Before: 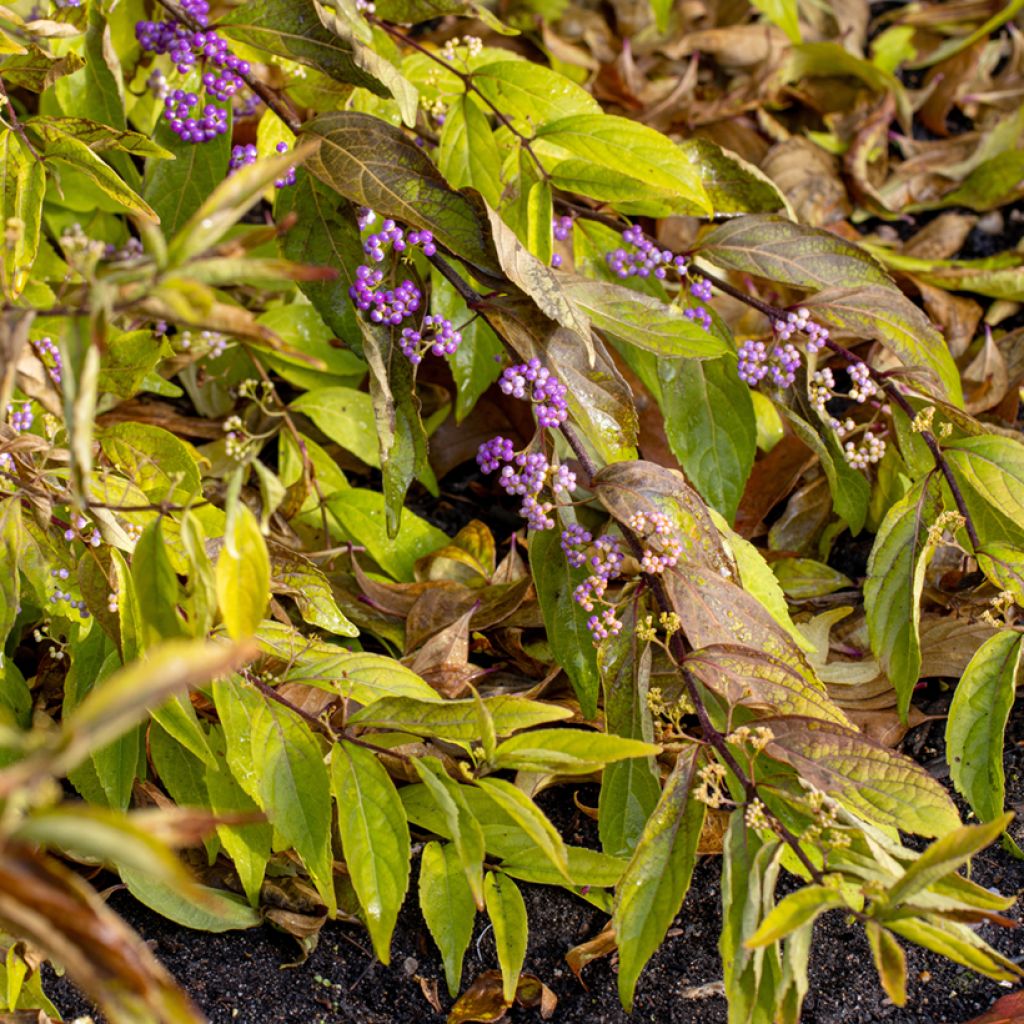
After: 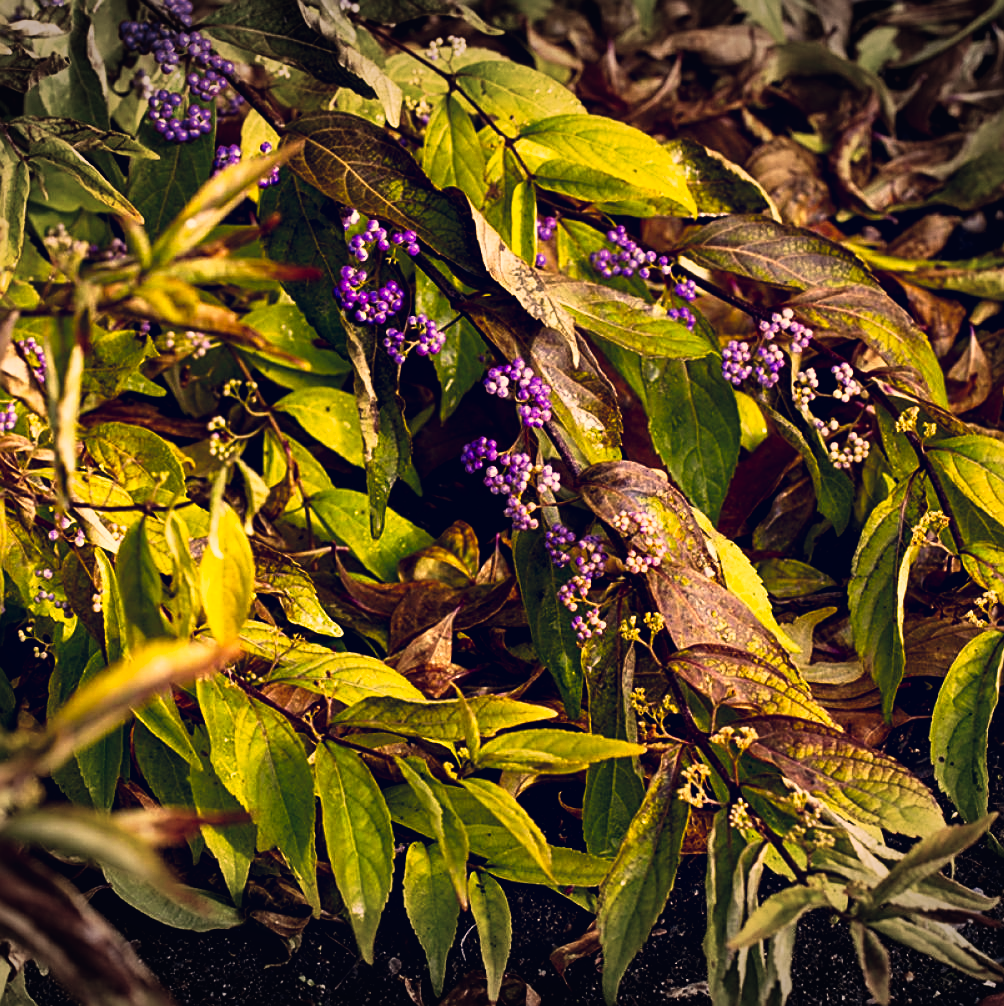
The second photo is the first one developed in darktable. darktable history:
crop: left 1.646%, right 0.287%, bottom 1.739%
color correction: highlights a* 19.58, highlights b* 27.94, shadows a* 3.41, shadows b* -17.93, saturation 0.723
sharpen: on, module defaults
vignetting: fall-off start 100.92%, width/height ratio 1.31
tone curve: curves: ch0 [(0.016, 0.011) (0.084, 0.026) (0.469, 0.508) (0.721, 0.862) (1, 1)], preserve colors none
haze removal: strength 0.097, compatibility mode true, adaptive false
contrast brightness saturation: brightness -0.25, saturation 0.197
exposure: exposure -0.052 EV, compensate exposure bias true, compensate highlight preservation false
